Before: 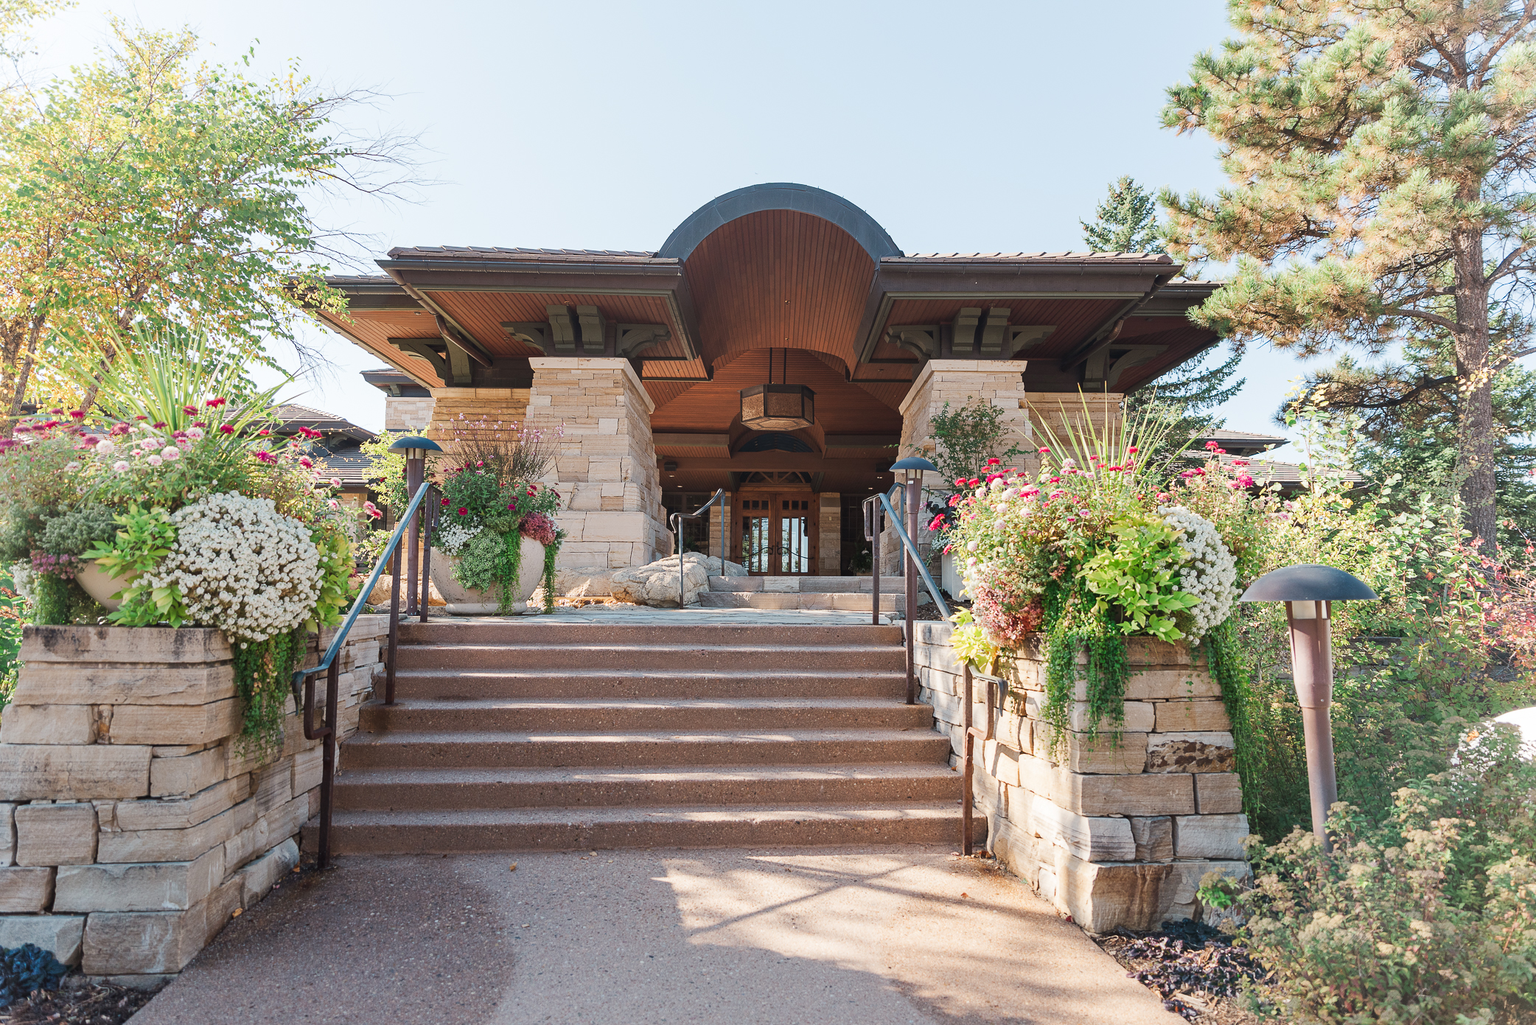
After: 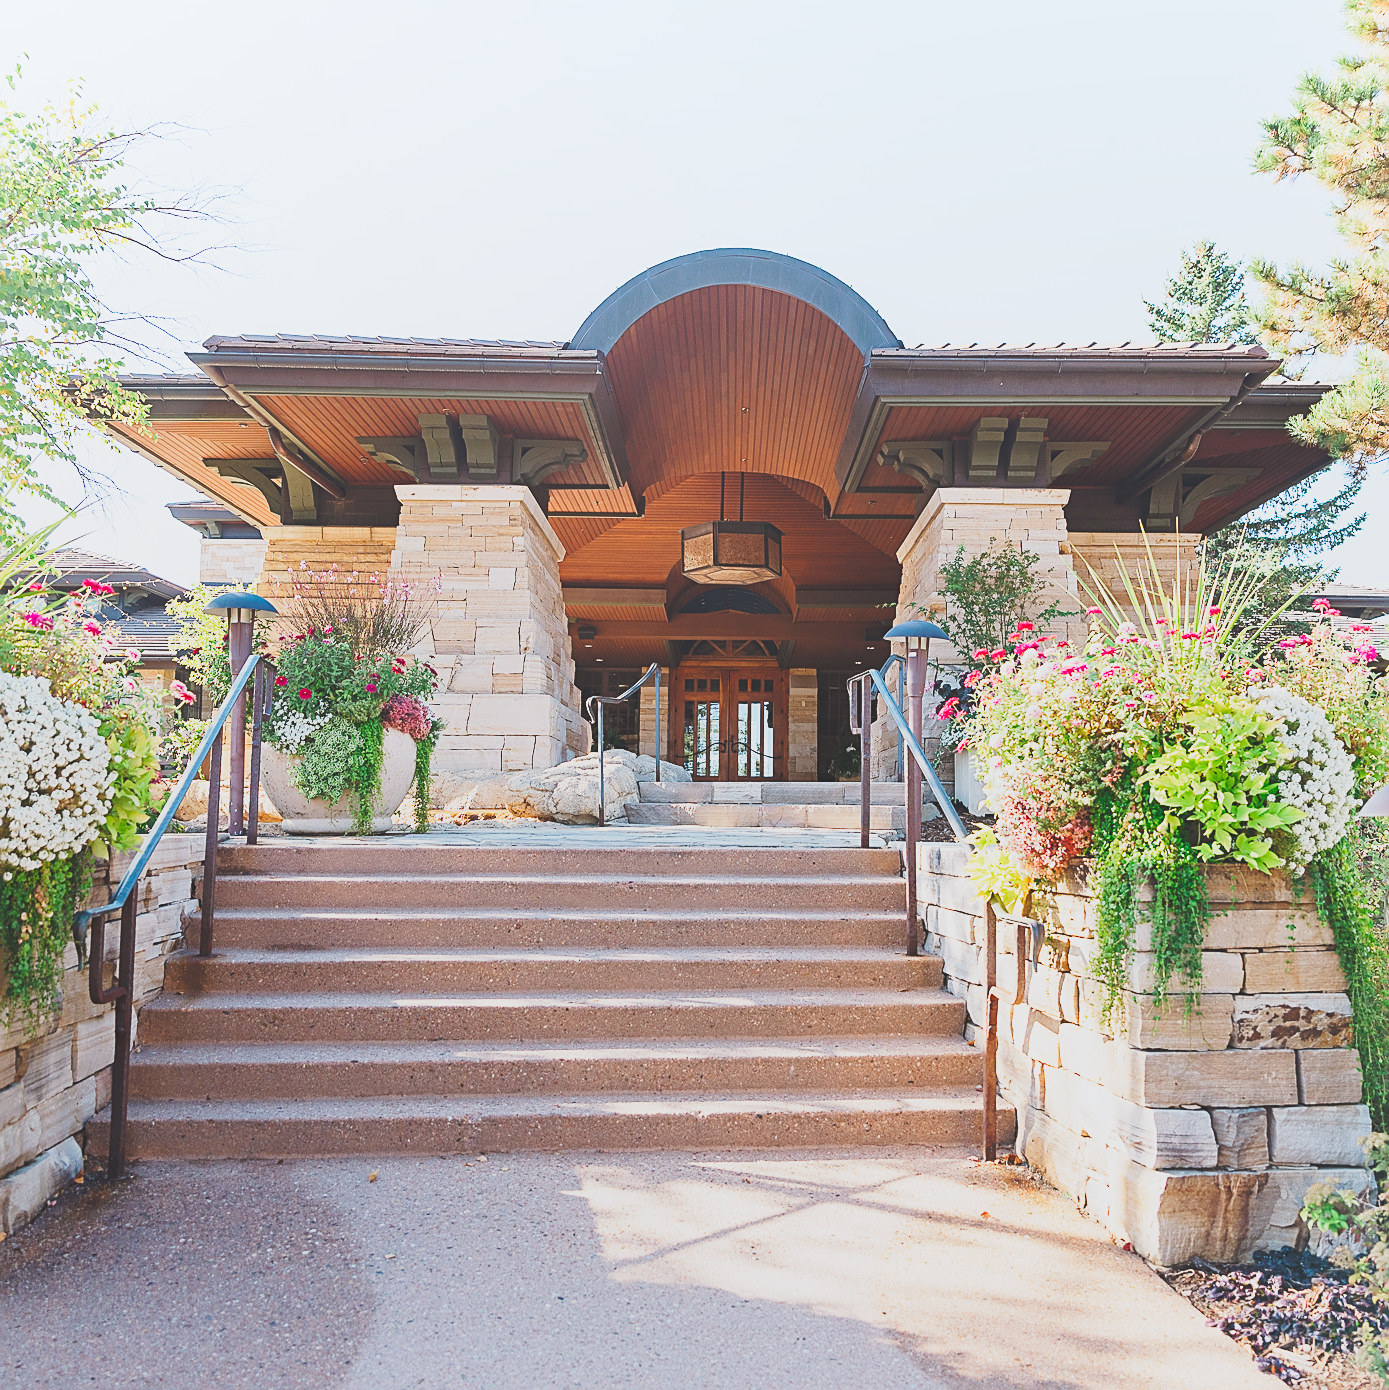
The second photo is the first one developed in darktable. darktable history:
sharpen: on, module defaults
crop and rotate: left 15.546%, right 17.787%
white balance: red 0.976, blue 1.04
base curve: curves: ch0 [(0, 0) (0.028, 0.03) (0.121, 0.232) (0.46, 0.748) (0.859, 0.968) (1, 1)], preserve colors none
local contrast: detail 69%
